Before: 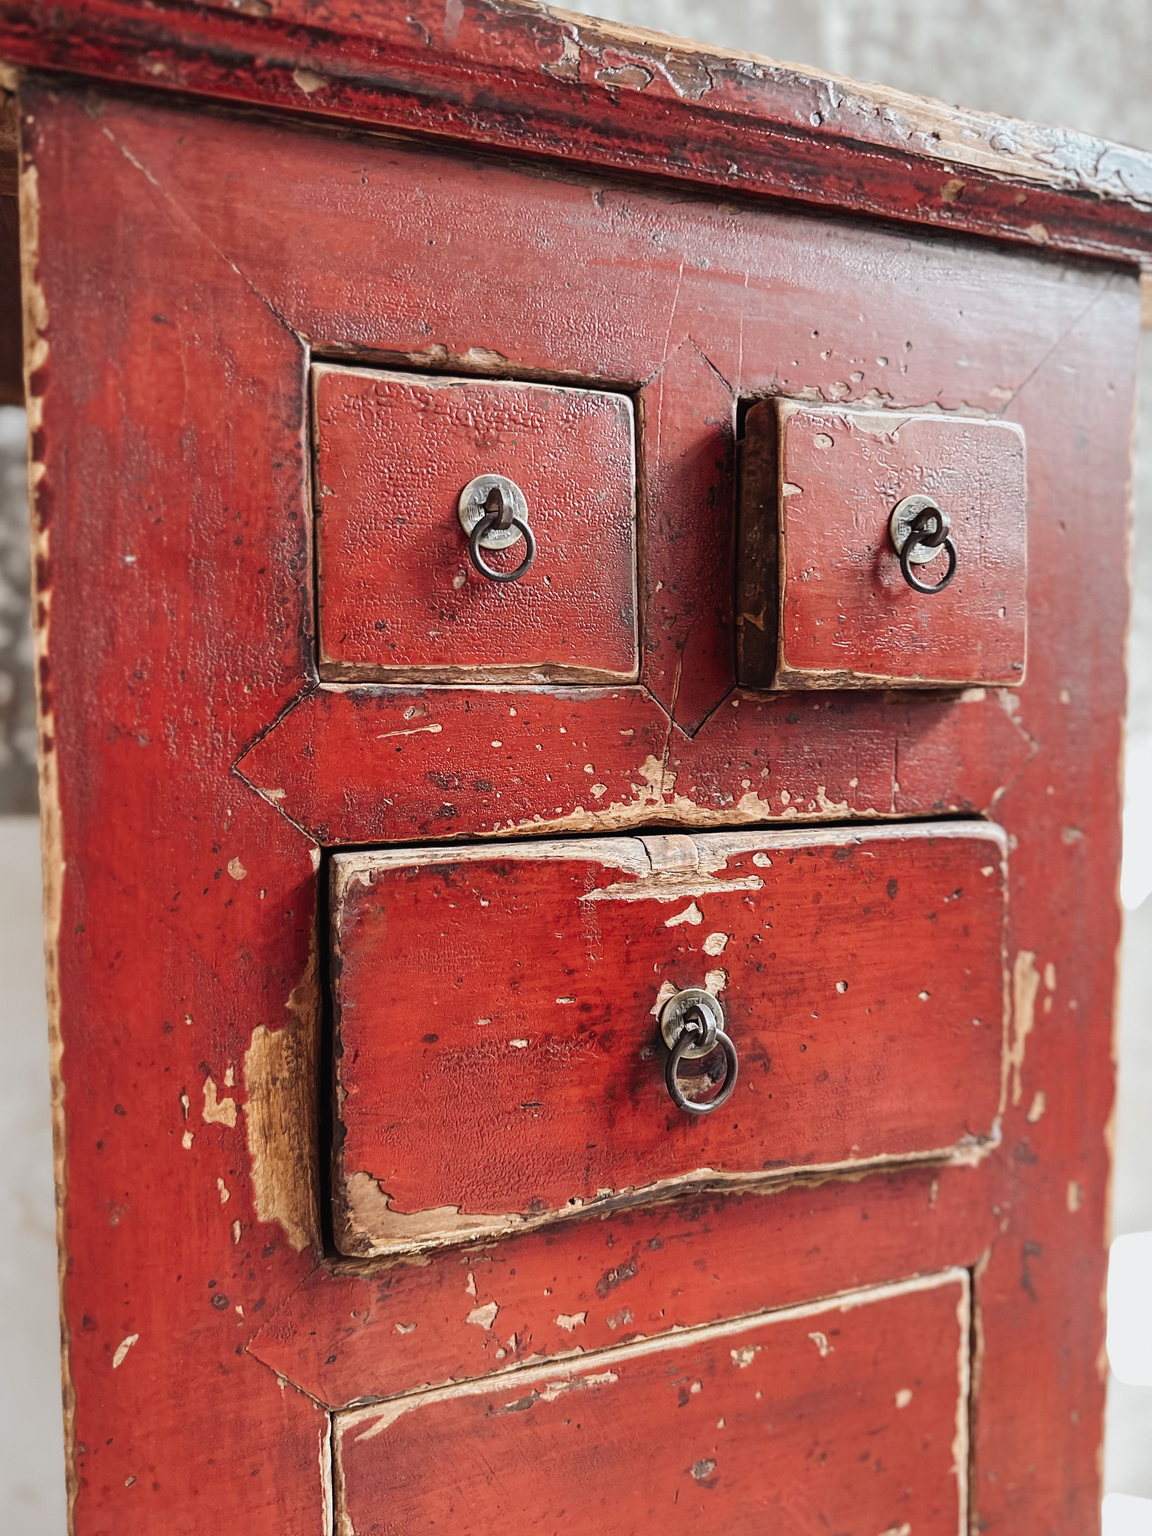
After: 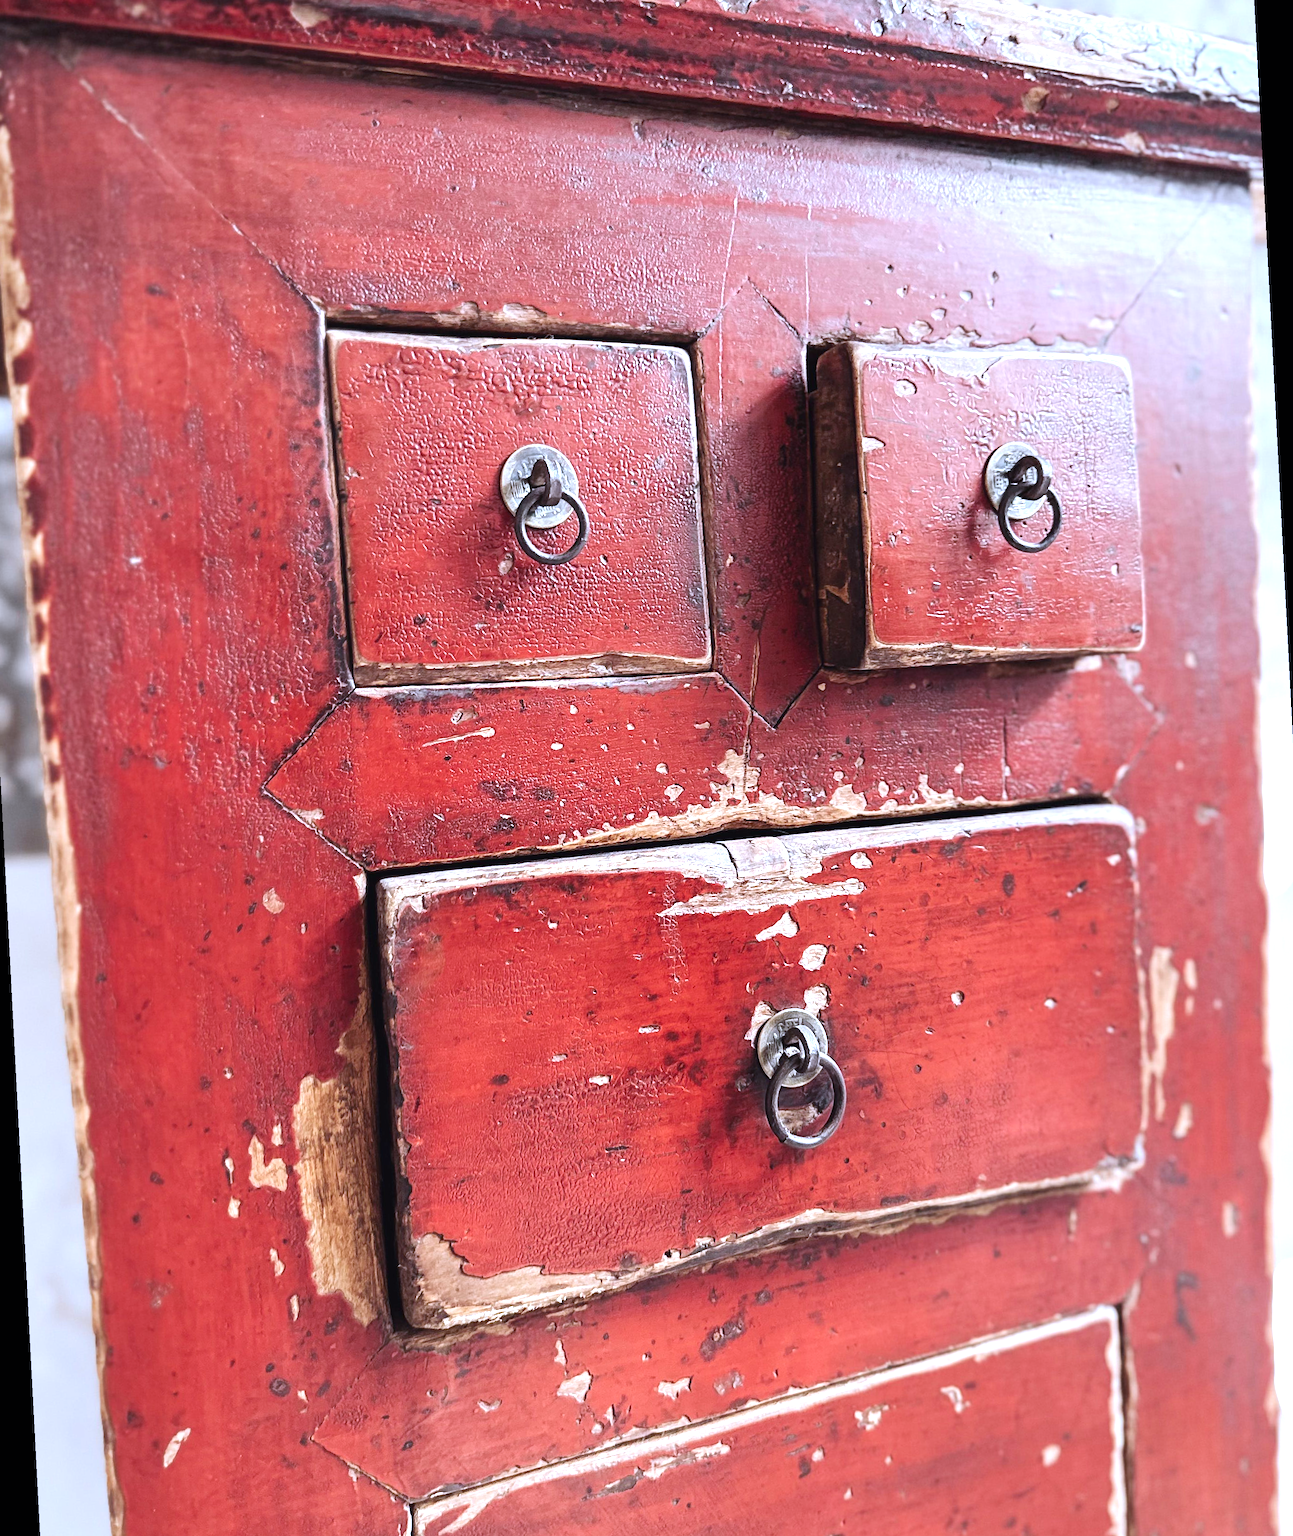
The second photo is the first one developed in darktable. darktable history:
white balance: red 0.974, blue 1.044
color calibration: illuminant as shot in camera, x 0.37, y 0.382, temperature 4313.32 K
exposure: black level correction 0, exposure 0.7 EV, compensate exposure bias true, compensate highlight preservation false
rotate and perspective: rotation -3°, crop left 0.031, crop right 0.968, crop top 0.07, crop bottom 0.93
